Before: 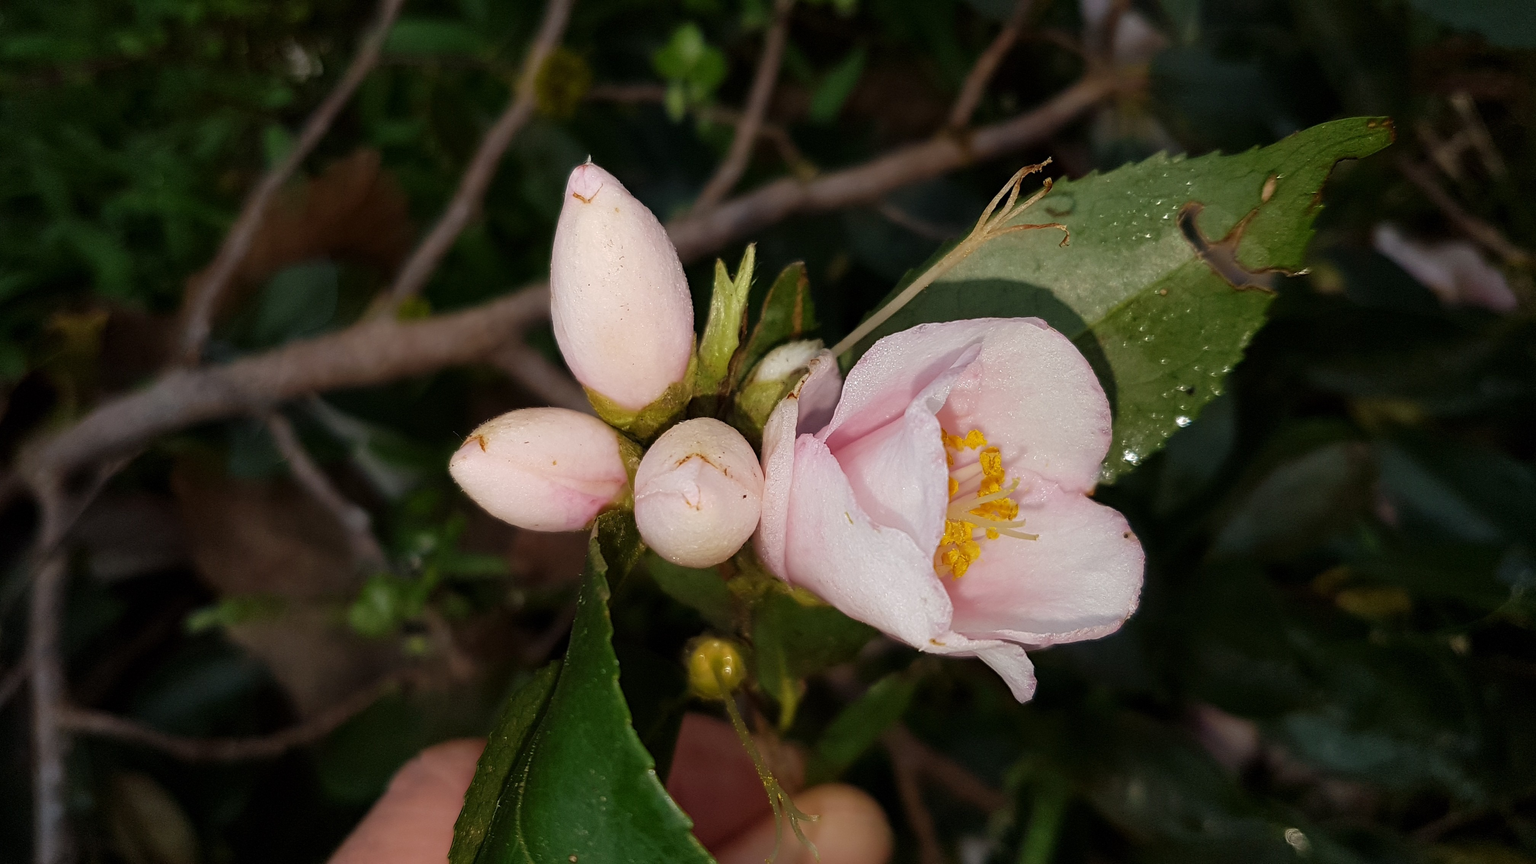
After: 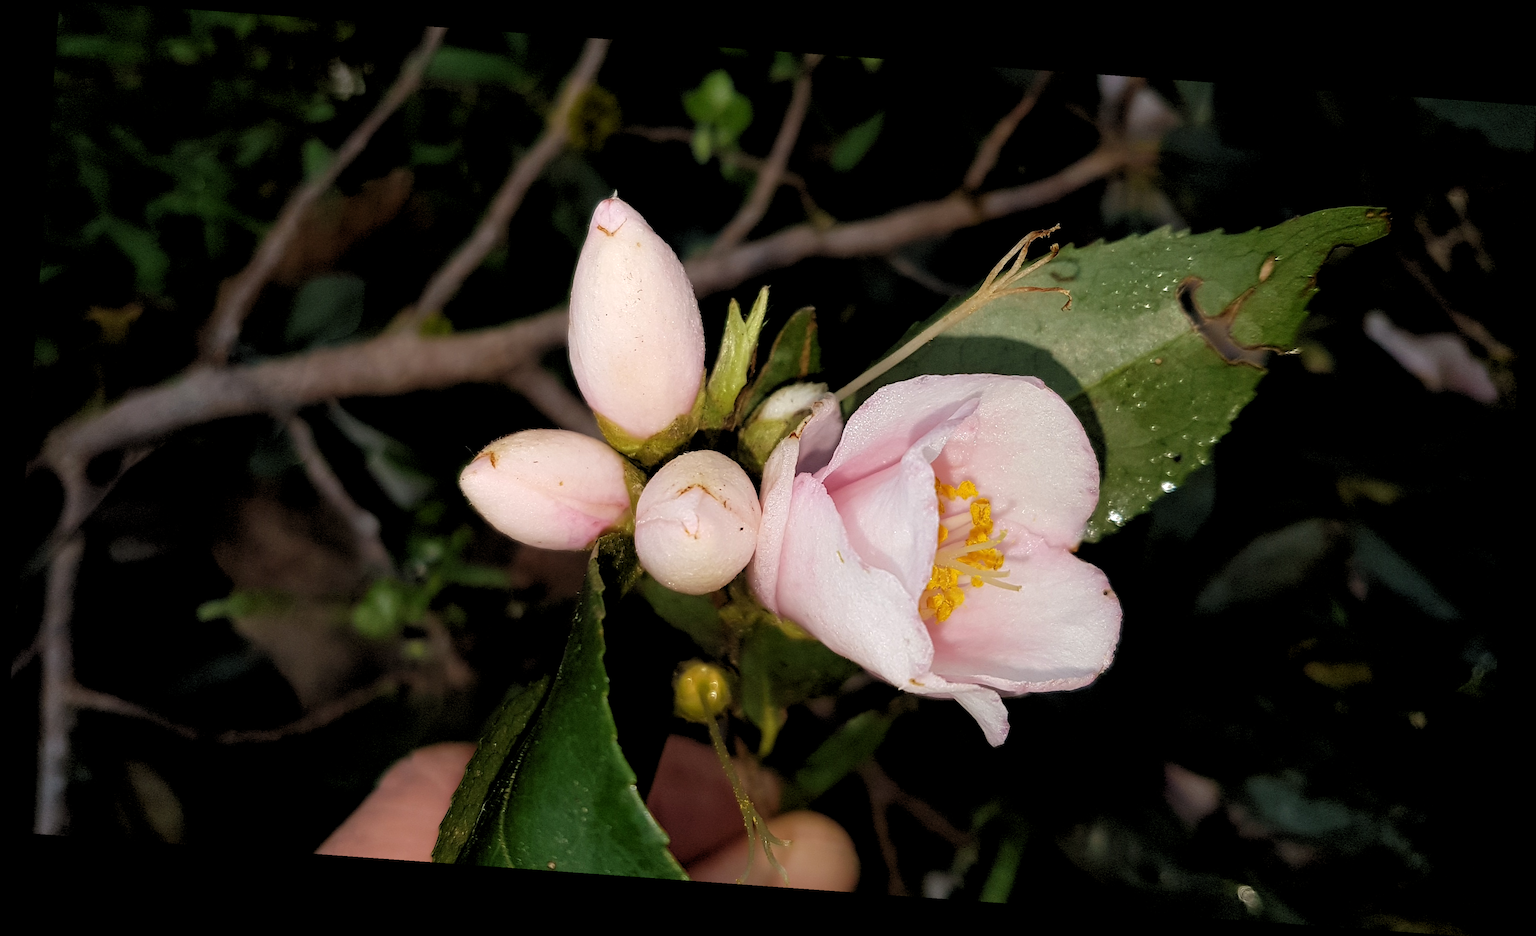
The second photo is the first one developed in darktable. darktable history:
rgb levels: levels [[0.01, 0.419, 0.839], [0, 0.5, 1], [0, 0.5, 1]]
rotate and perspective: rotation 4.1°, automatic cropping off
